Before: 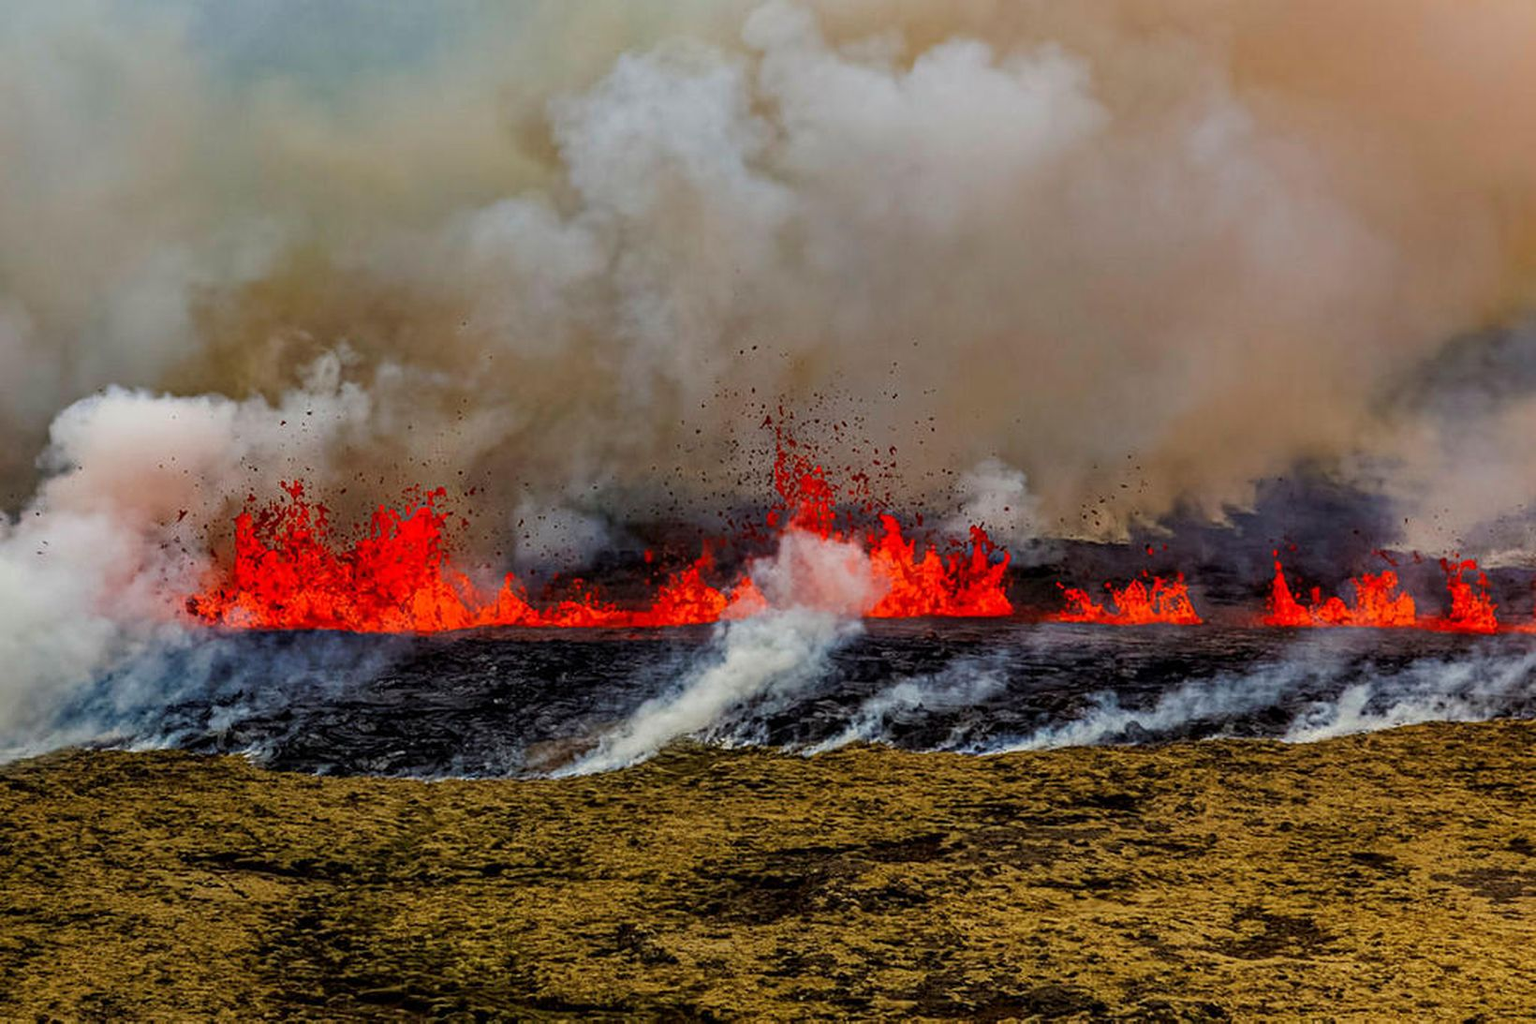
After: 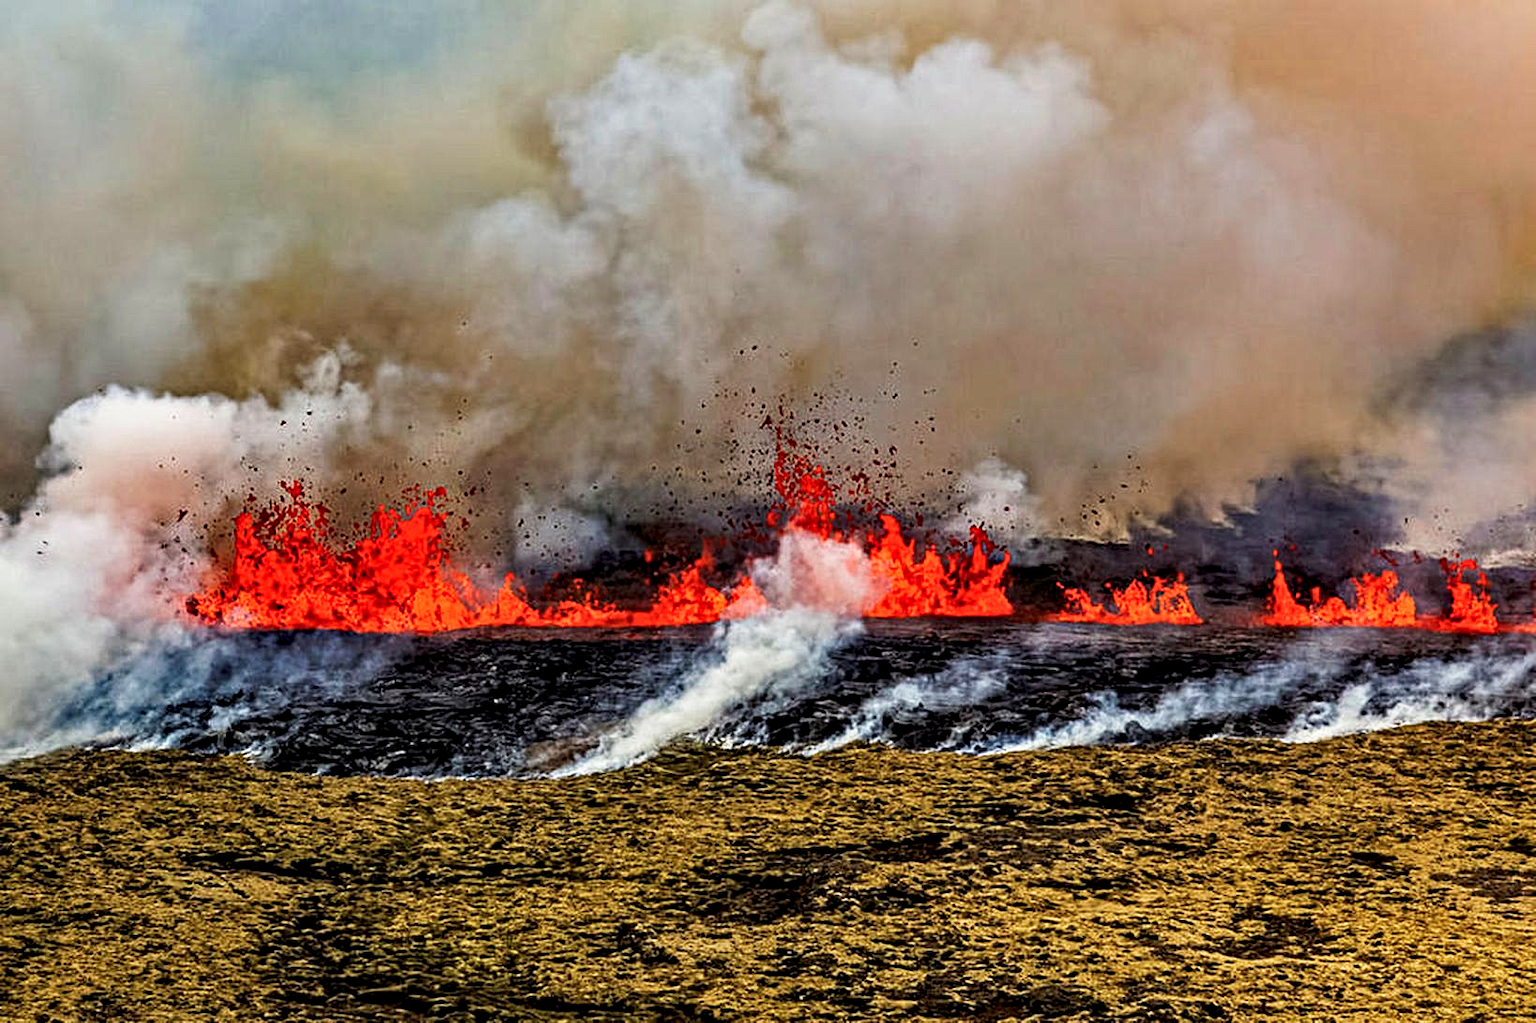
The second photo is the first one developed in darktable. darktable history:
base curve: curves: ch0 [(0, 0) (0.688, 0.865) (1, 1)], preserve colors none
contrast equalizer: octaves 7, y [[0.506, 0.531, 0.562, 0.606, 0.638, 0.669], [0.5 ×6], [0.5 ×6], [0 ×6], [0 ×6]]
